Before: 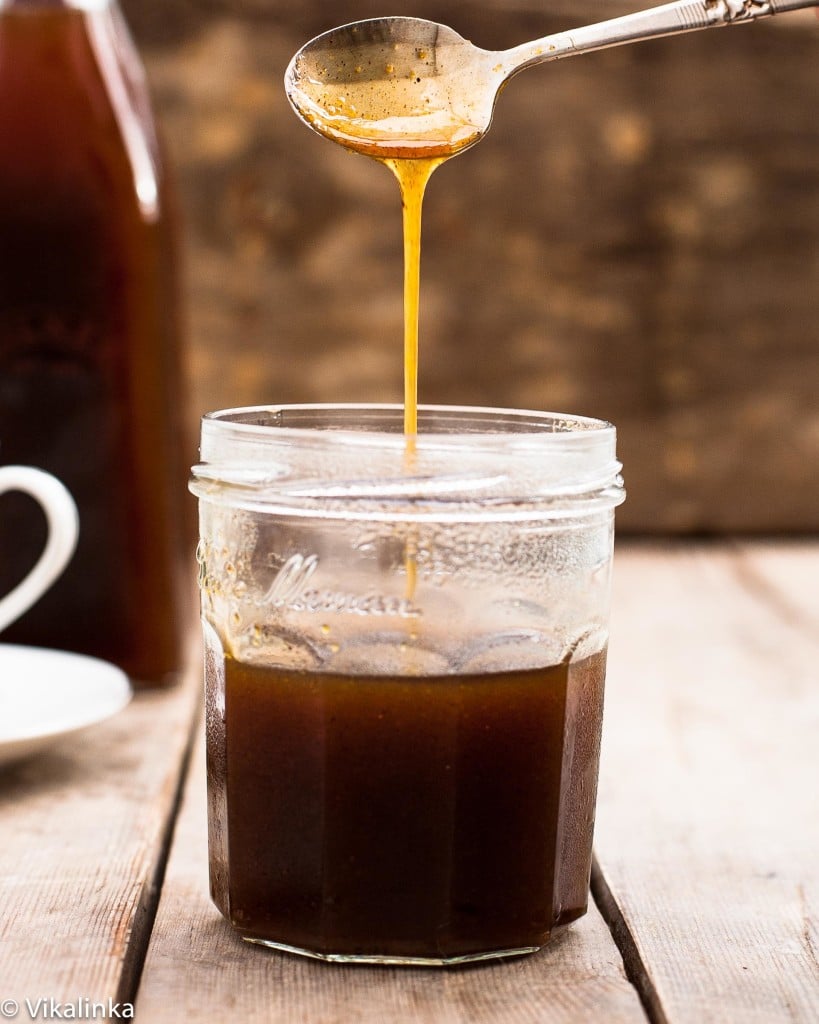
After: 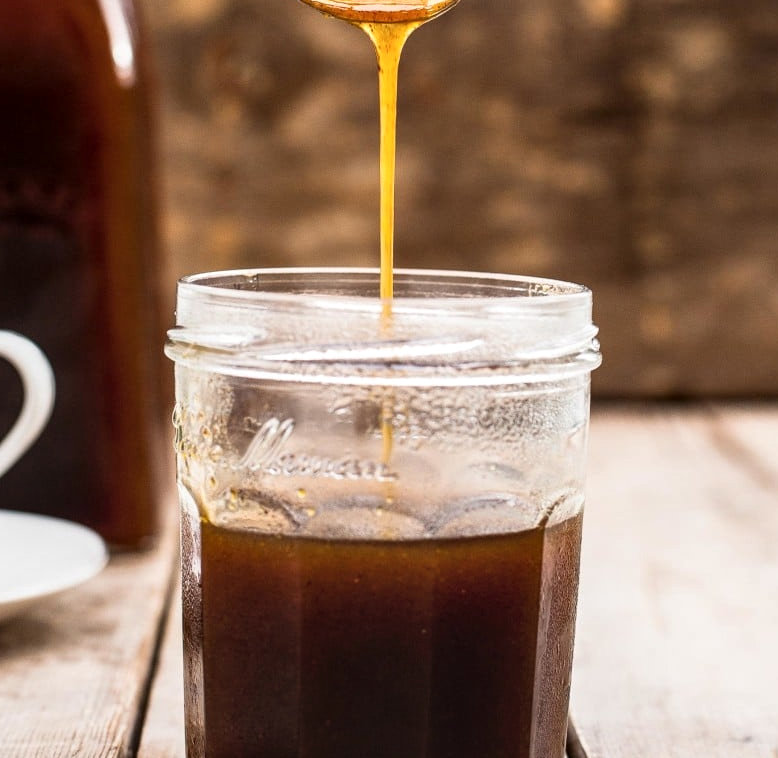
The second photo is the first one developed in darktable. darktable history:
crop and rotate: left 2.991%, top 13.302%, right 1.981%, bottom 12.636%
local contrast: detail 130%
